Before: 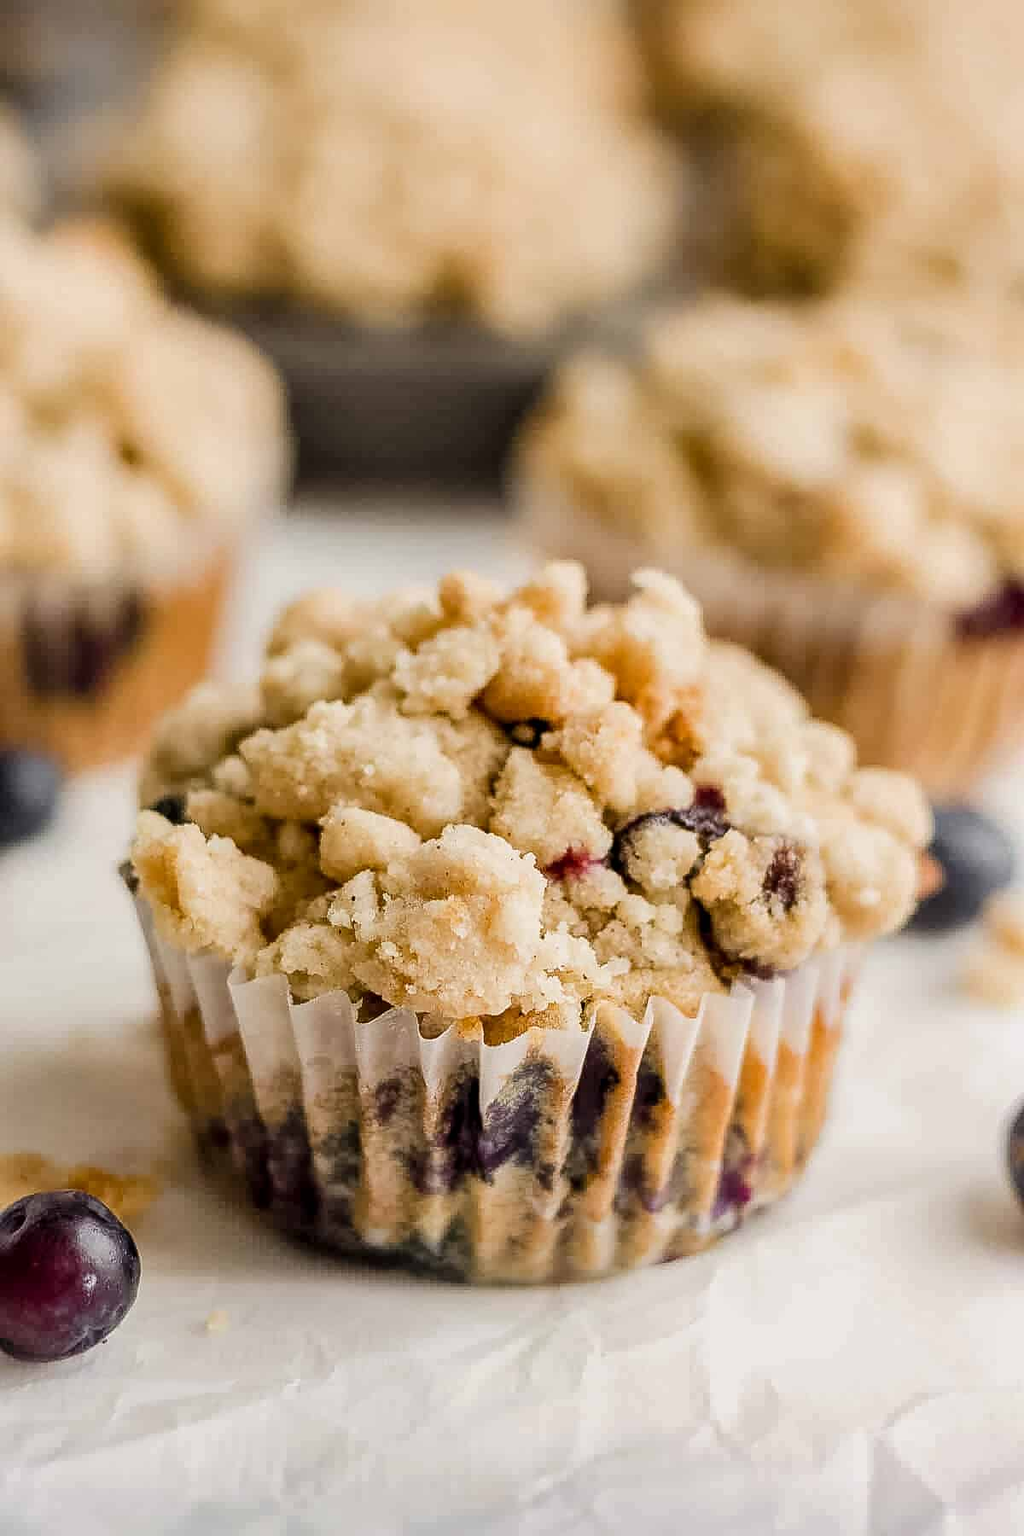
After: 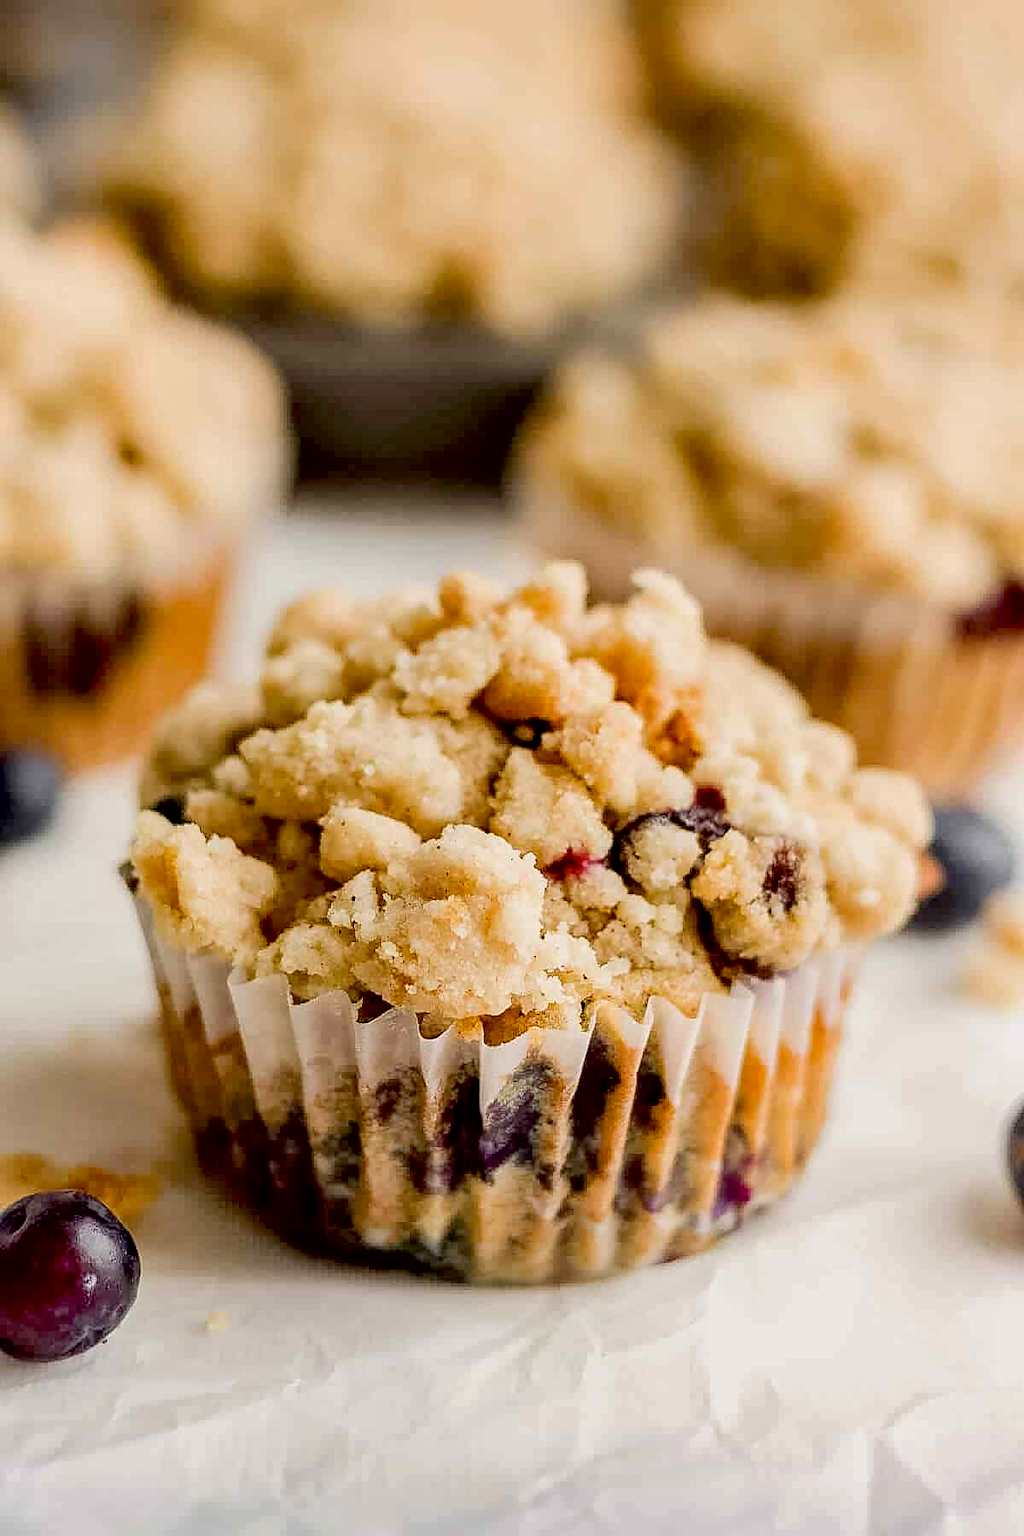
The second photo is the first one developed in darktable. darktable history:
contrast brightness saturation: contrast 0.04, saturation 0.16
exposure: black level correction 0.016, exposure -0.009 EV, compensate highlight preservation false
